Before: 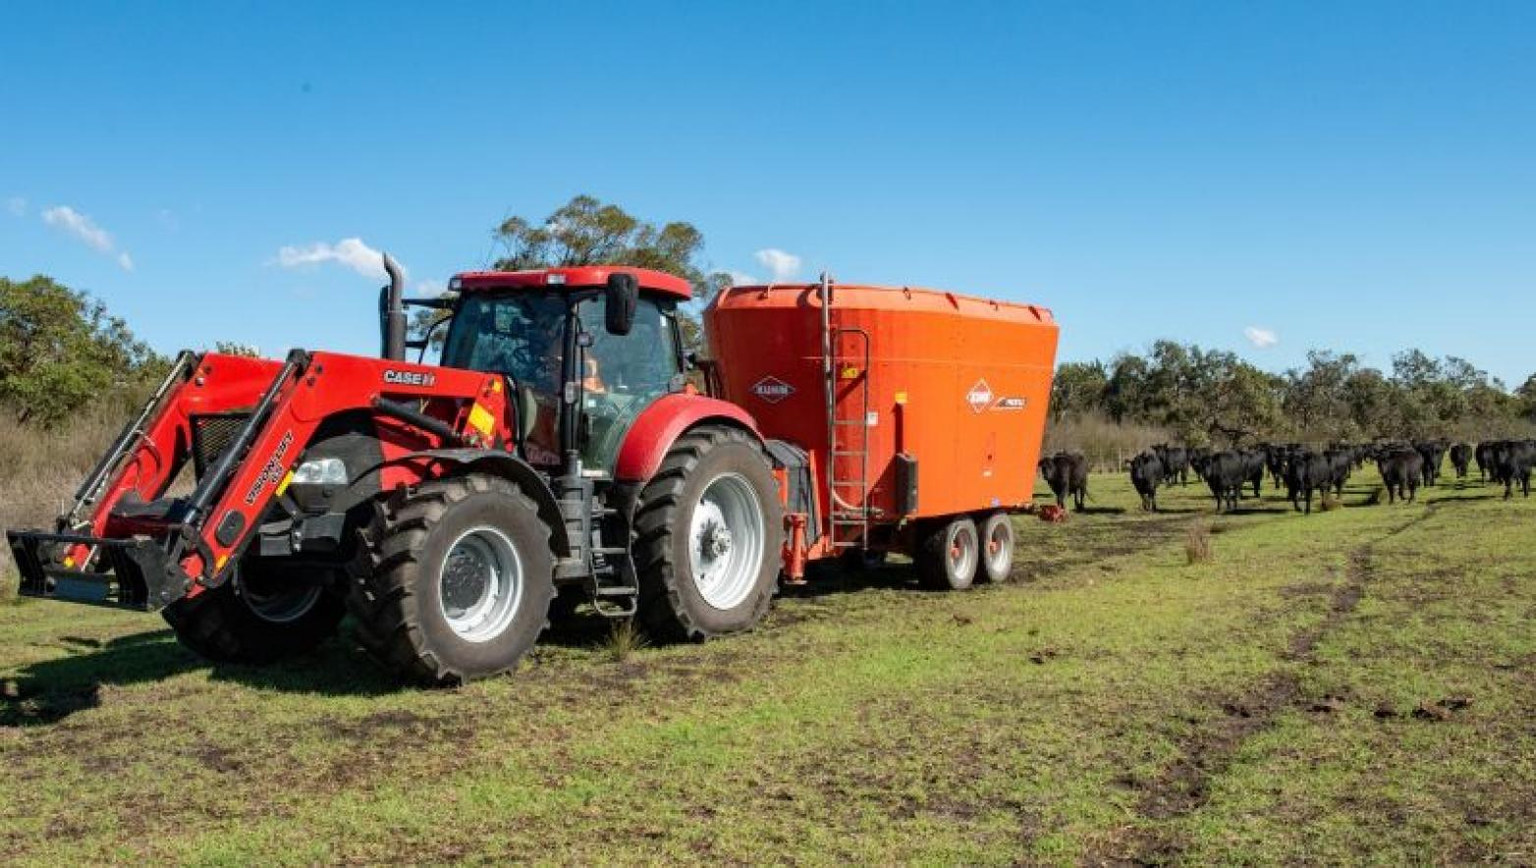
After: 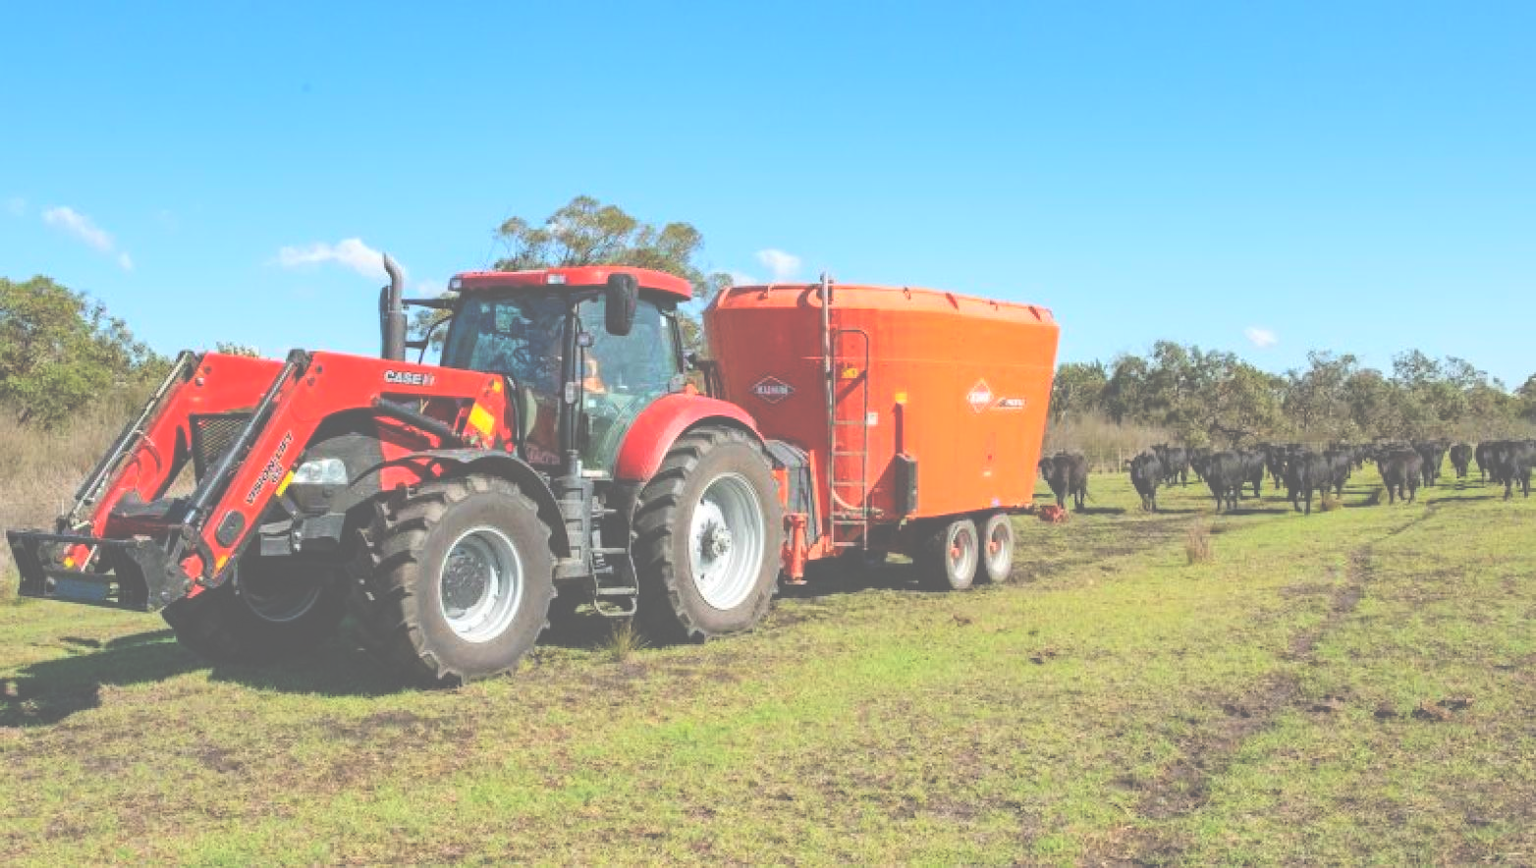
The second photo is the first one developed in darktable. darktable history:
contrast brightness saturation: contrast 0.1, brightness 0.3, saturation 0.14
exposure: black level correction -0.041, exposure 0.064 EV, compensate highlight preservation false
